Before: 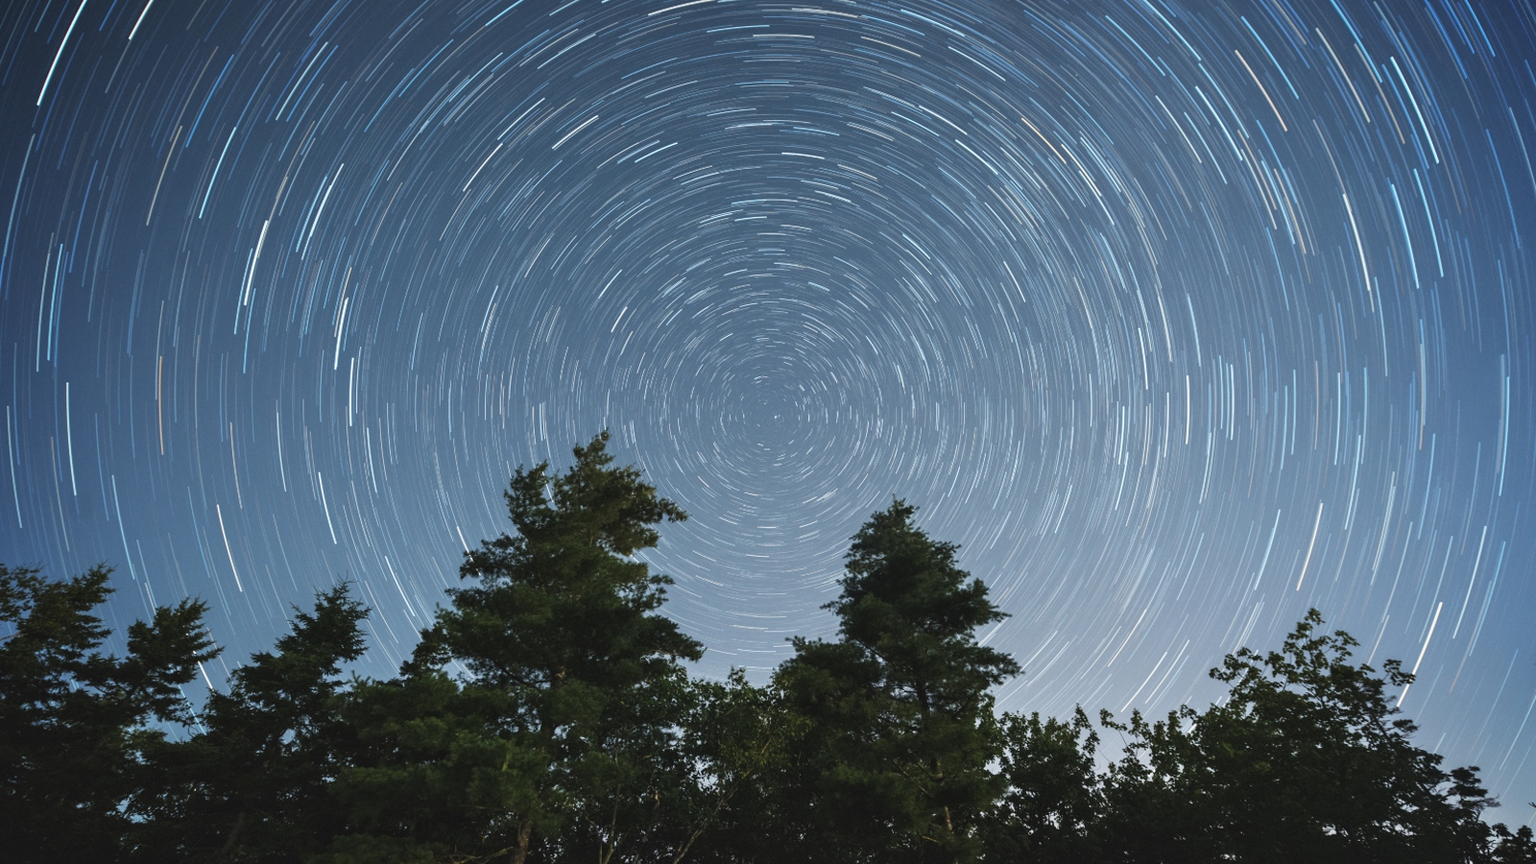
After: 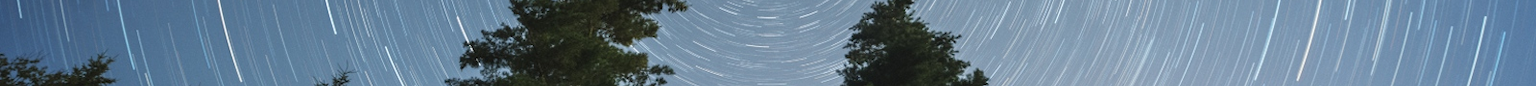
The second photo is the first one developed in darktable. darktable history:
crop and rotate: top 59.084%, bottom 30.916%
contrast brightness saturation: contrast 0.05
